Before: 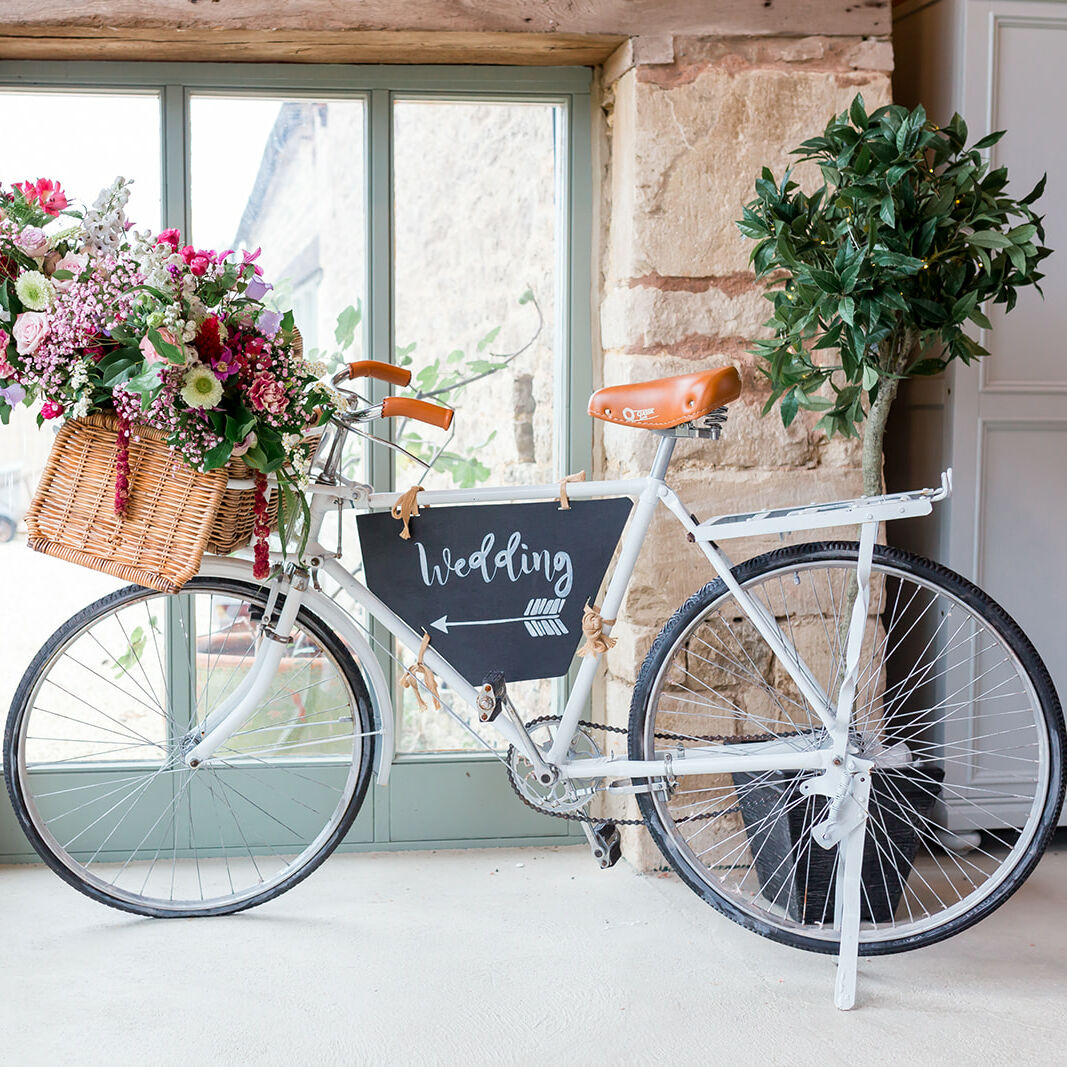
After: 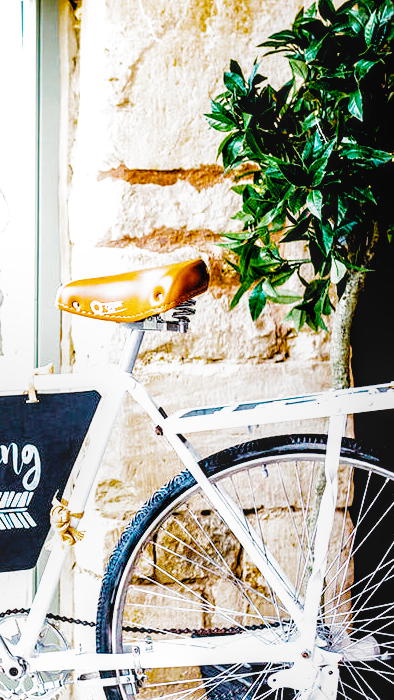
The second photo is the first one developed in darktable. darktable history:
filmic rgb: black relative exposure -2.85 EV, white relative exposure 4.56 EV, hardness 1.77, contrast 1.25, preserve chrominance no, color science v5 (2021)
color balance rgb: linear chroma grading › shadows -30%, linear chroma grading › global chroma 35%, perceptual saturation grading › global saturation 75%, perceptual saturation grading › shadows -30%, perceptual brilliance grading › highlights 75%, perceptual brilliance grading › shadows -30%, global vibrance 35%
crop and rotate: left 49.936%, top 10.094%, right 13.136%, bottom 24.256%
local contrast: on, module defaults
